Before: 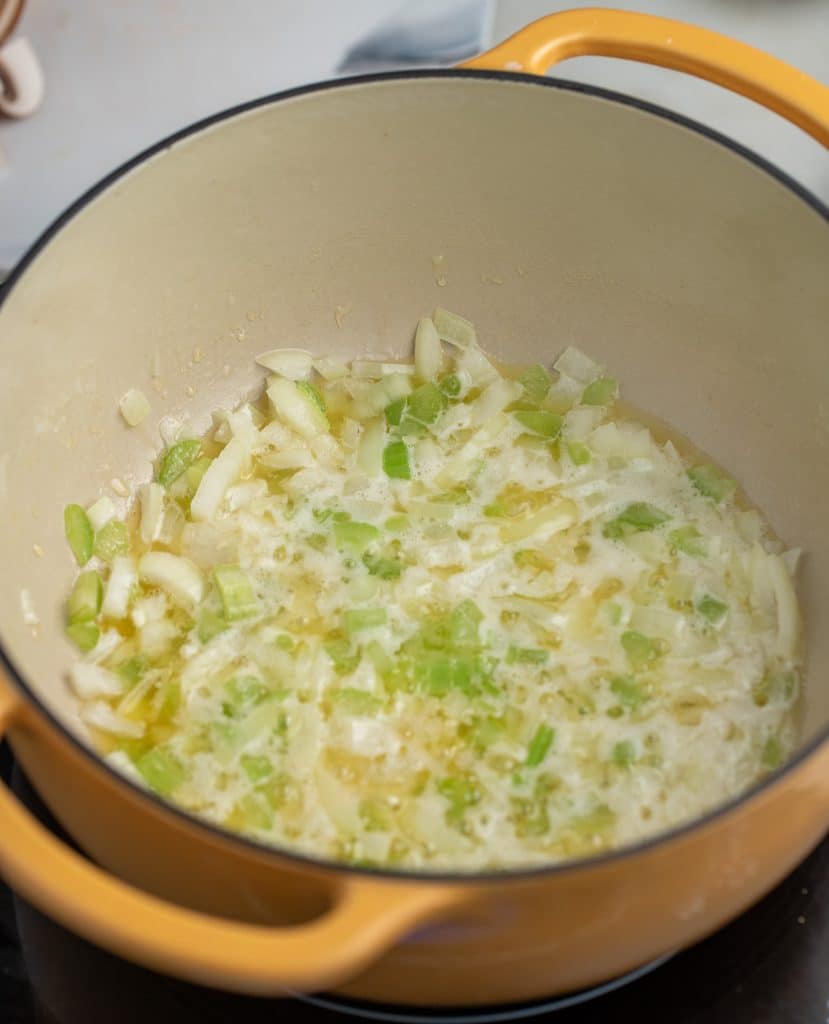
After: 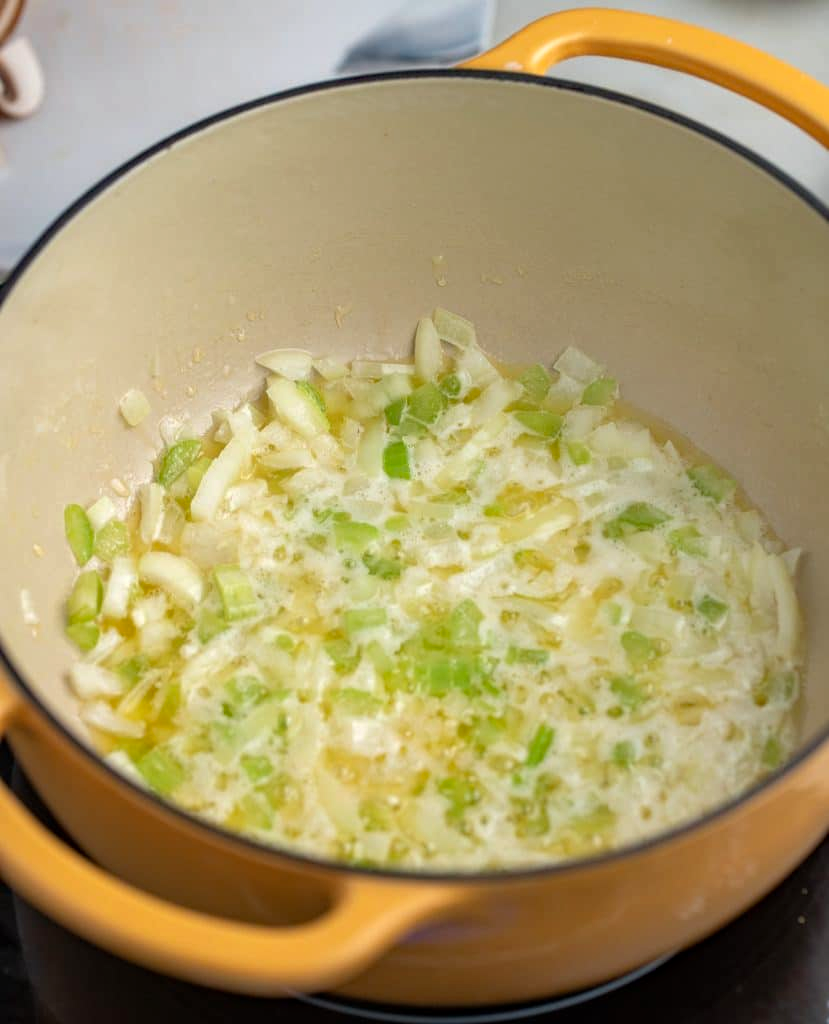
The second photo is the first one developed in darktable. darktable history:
haze removal: adaptive false
exposure: black level correction 0, exposure 0.199 EV, compensate highlight preservation false
